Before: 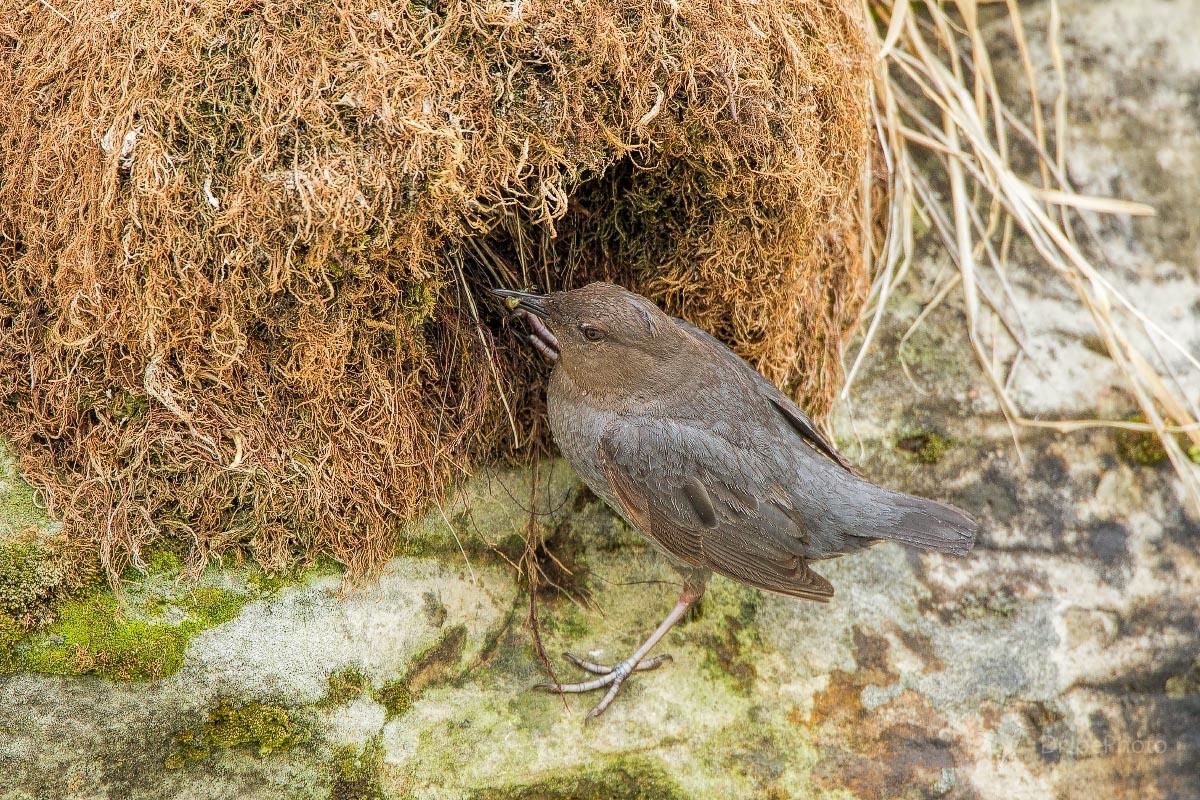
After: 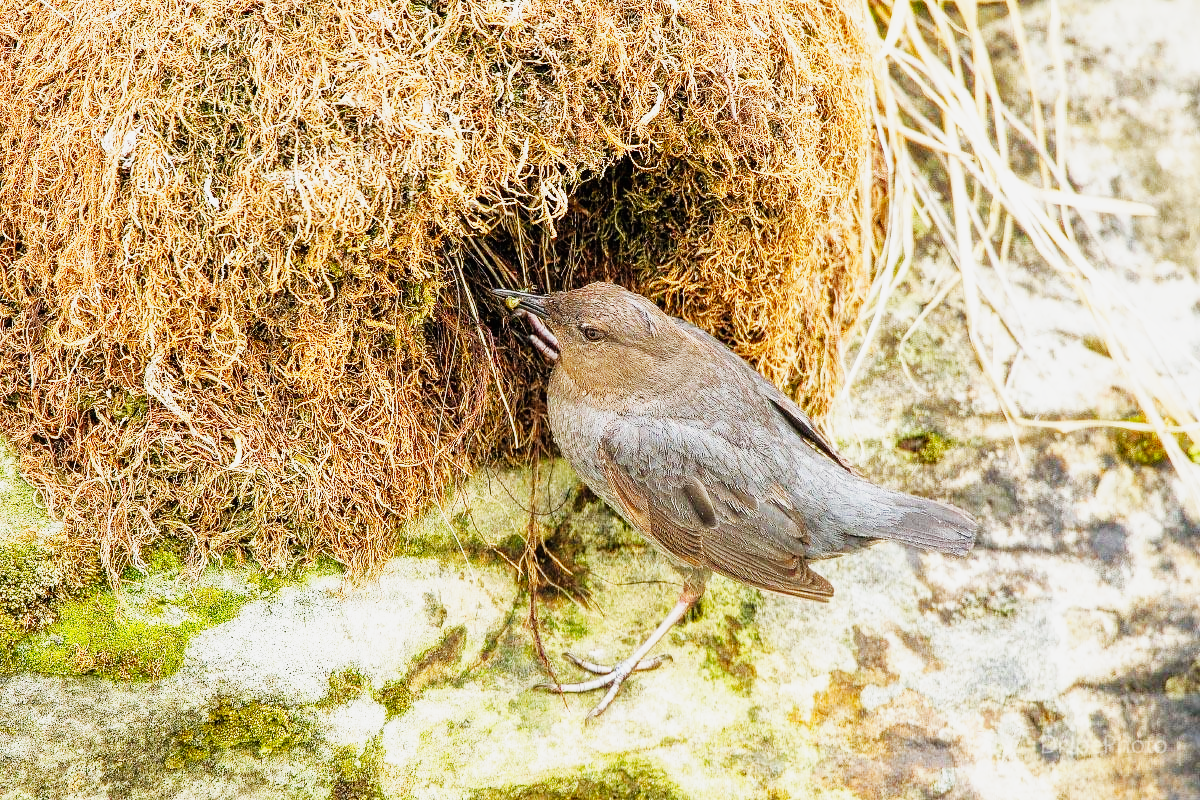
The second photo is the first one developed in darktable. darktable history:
shadows and highlights: shadows 24.84, white point adjustment -2.87, highlights -29.9
base curve: curves: ch0 [(0, 0) (0.007, 0.004) (0.027, 0.03) (0.046, 0.07) (0.207, 0.54) (0.442, 0.872) (0.673, 0.972) (1, 1)], preserve colors none
